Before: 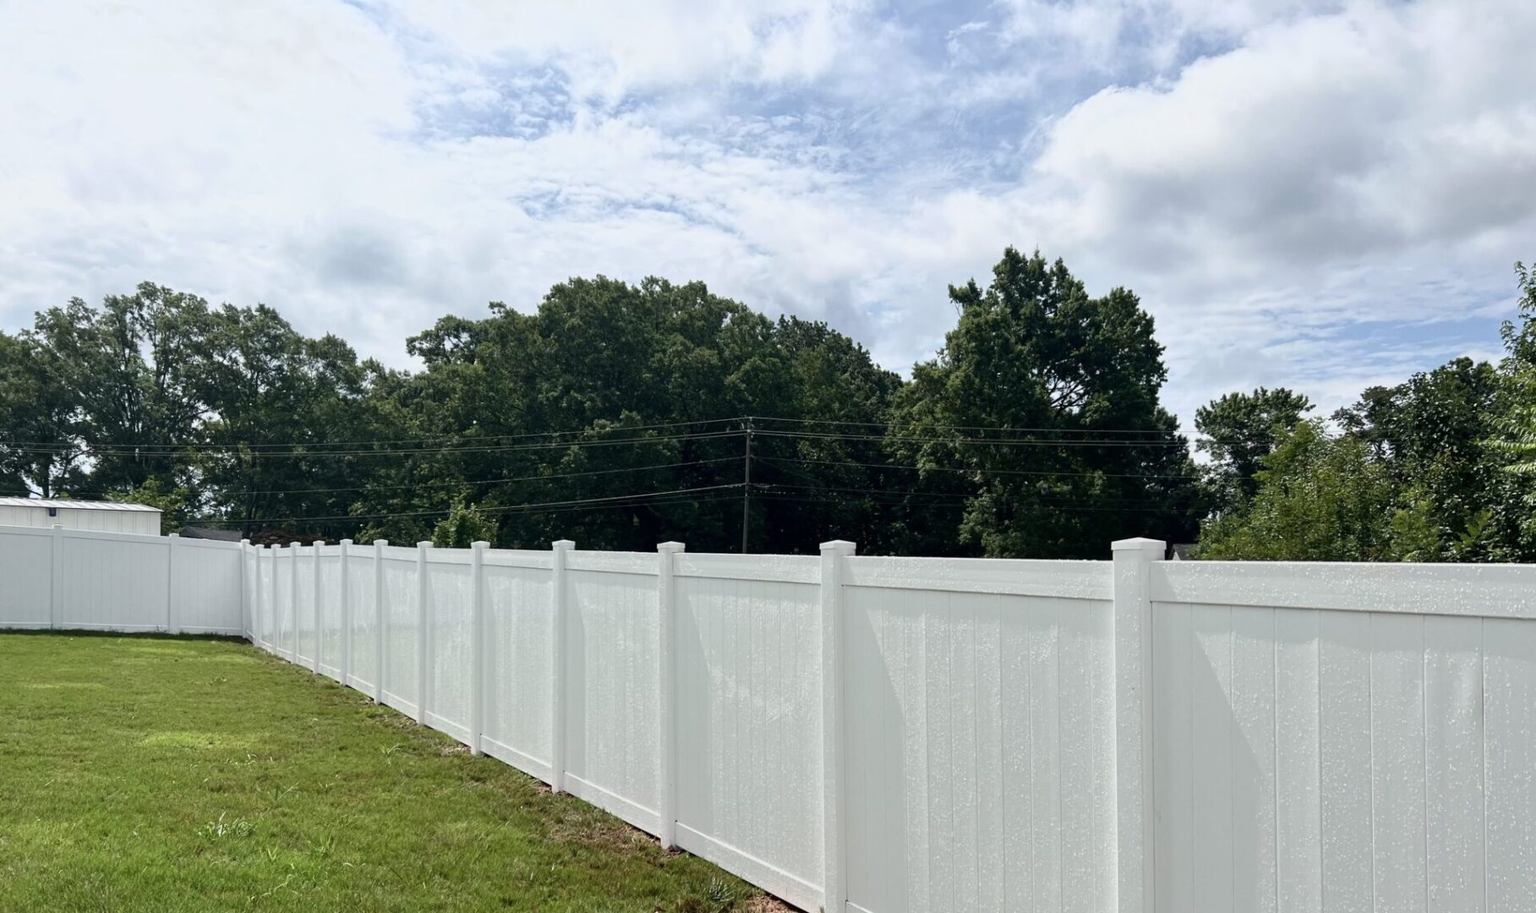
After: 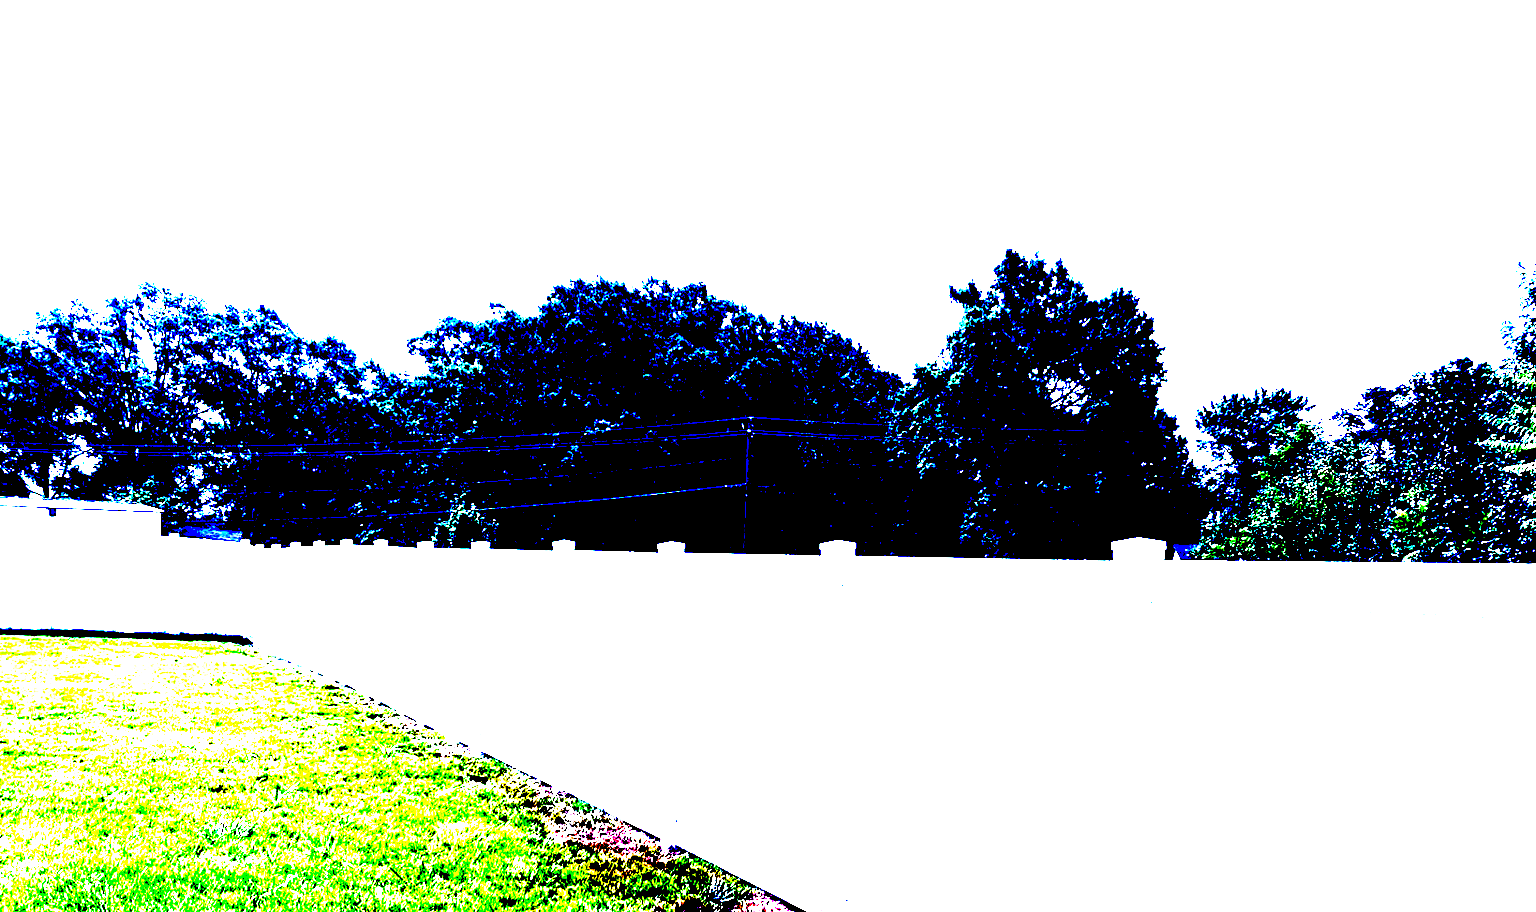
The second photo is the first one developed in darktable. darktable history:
white balance: red 0.98, blue 1.61
exposure: black level correction 0.1, exposure 3 EV, compensate highlight preservation false
